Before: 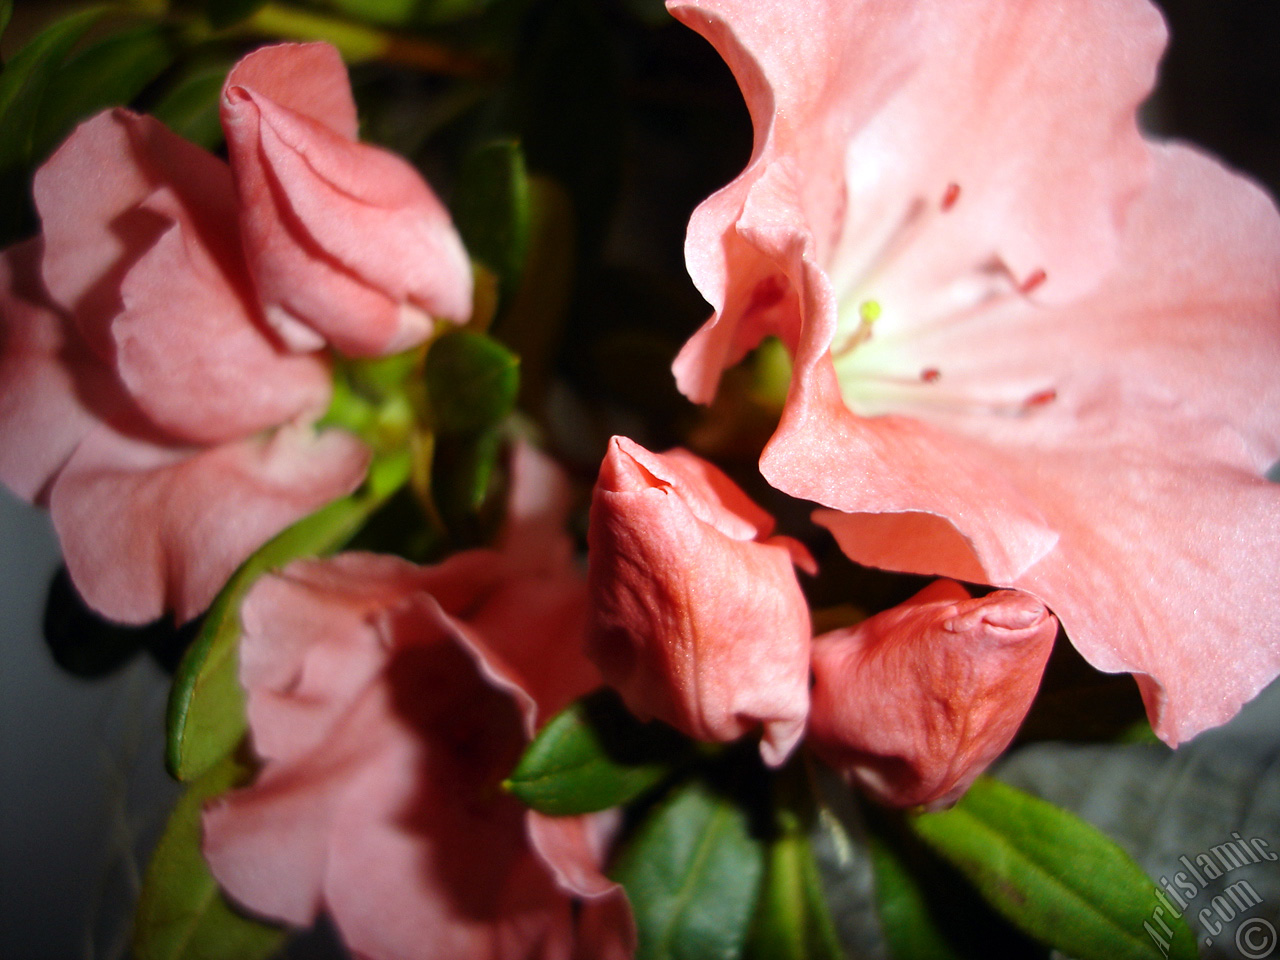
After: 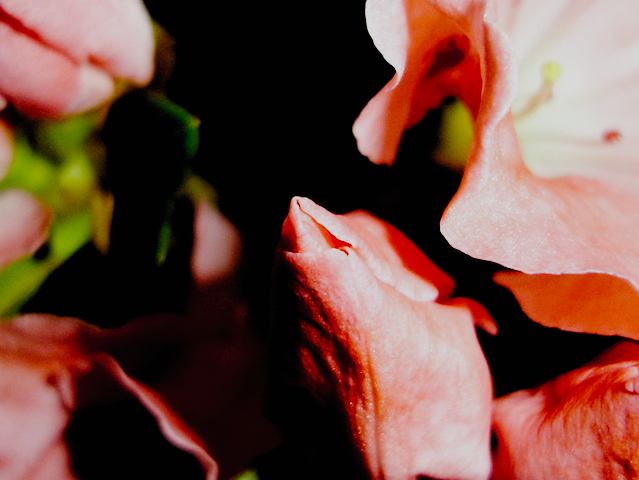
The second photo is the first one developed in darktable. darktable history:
crop: left 25%, top 25%, right 25%, bottom 25%
filmic rgb: black relative exposure -2.85 EV, white relative exposure 4.56 EV, hardness 1.77, contrast 1.25, preserve chrominance no, color science v5 (2021)
